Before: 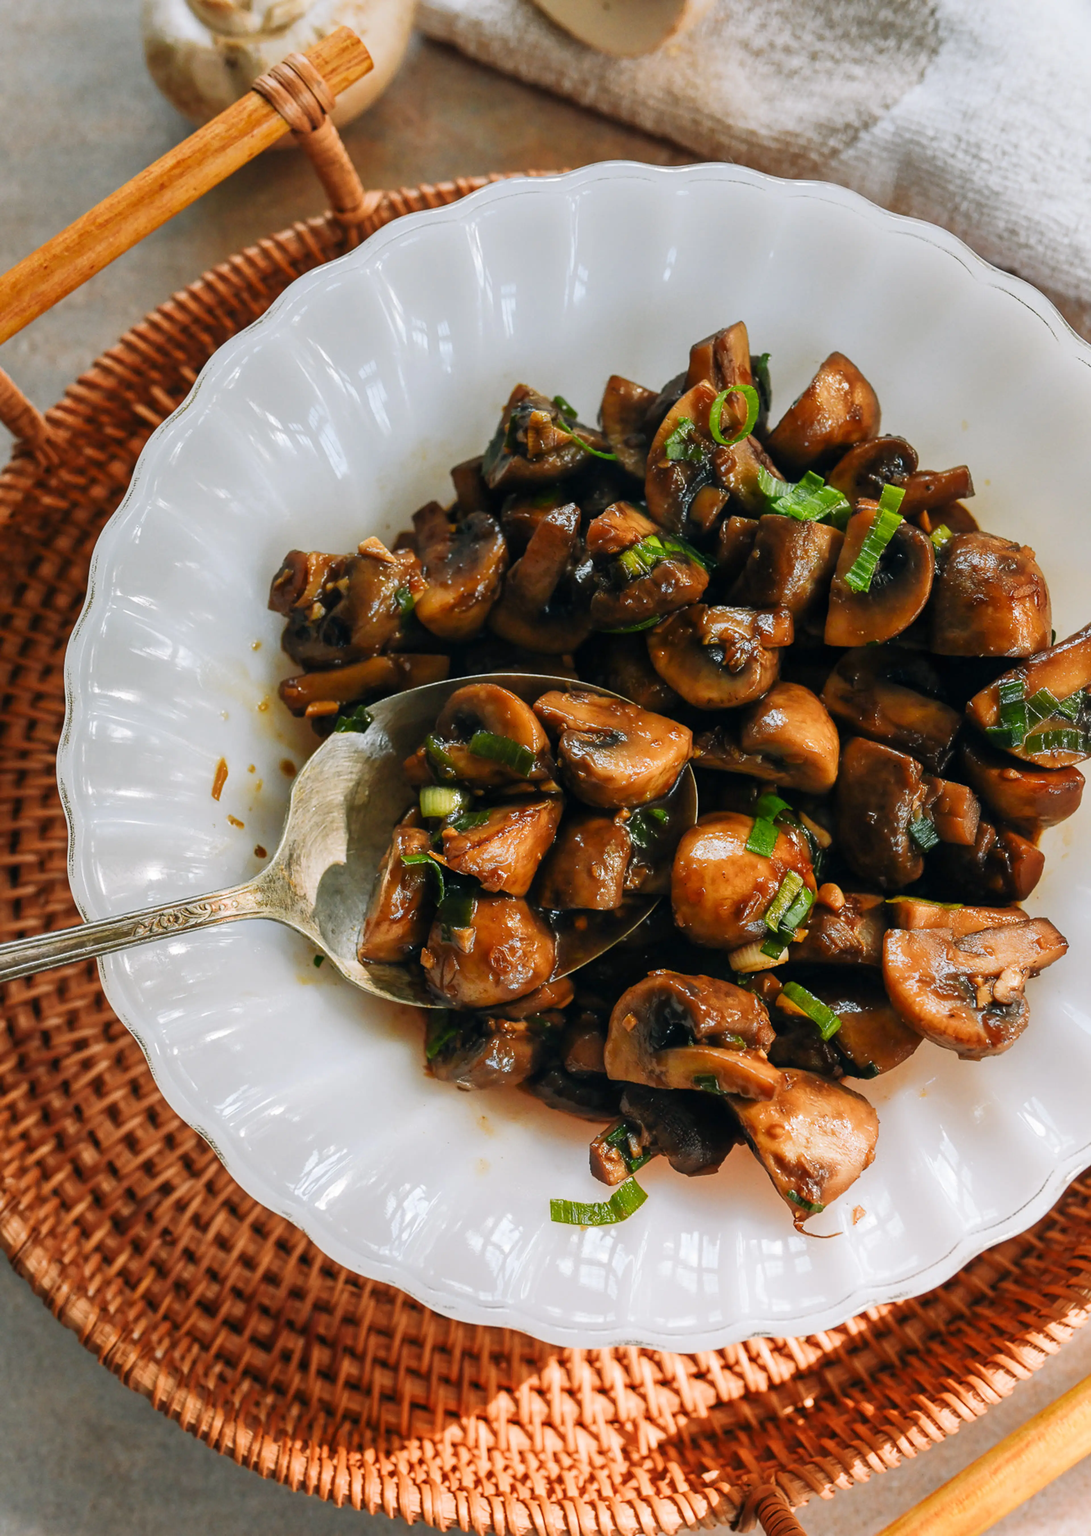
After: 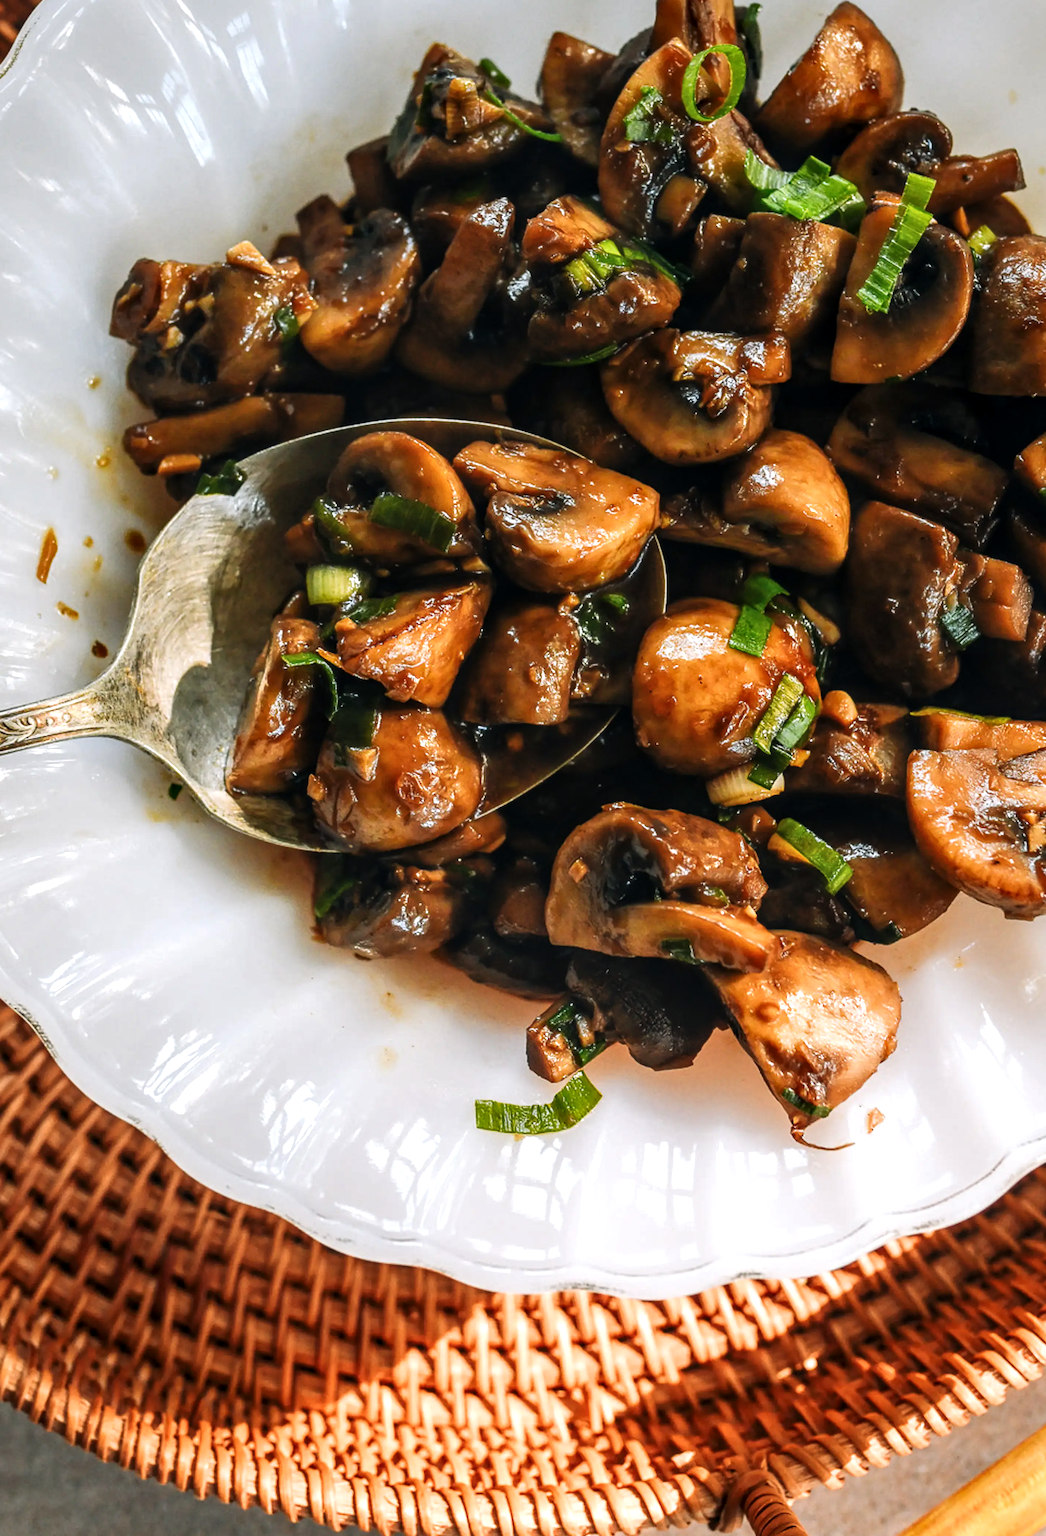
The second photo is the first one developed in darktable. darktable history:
crop: left 16.871%, top 22.857%, right 9.116%
local contrast: on, module defaults
white balance: emerald 1
tone equalizer: -8 EV -0.417 EV, -7 EV -0.389 EV, -6 EV -0.333 EV, -5 EV -0.222 EV, -3 EV 0.222 EV, -2 EV 0.333 EV, -1 EV 0.389 EV, +0 EV 0.417 EV, edges refinement/feathering 500, mask exposure compensation -1.57 EV, preserve details no
